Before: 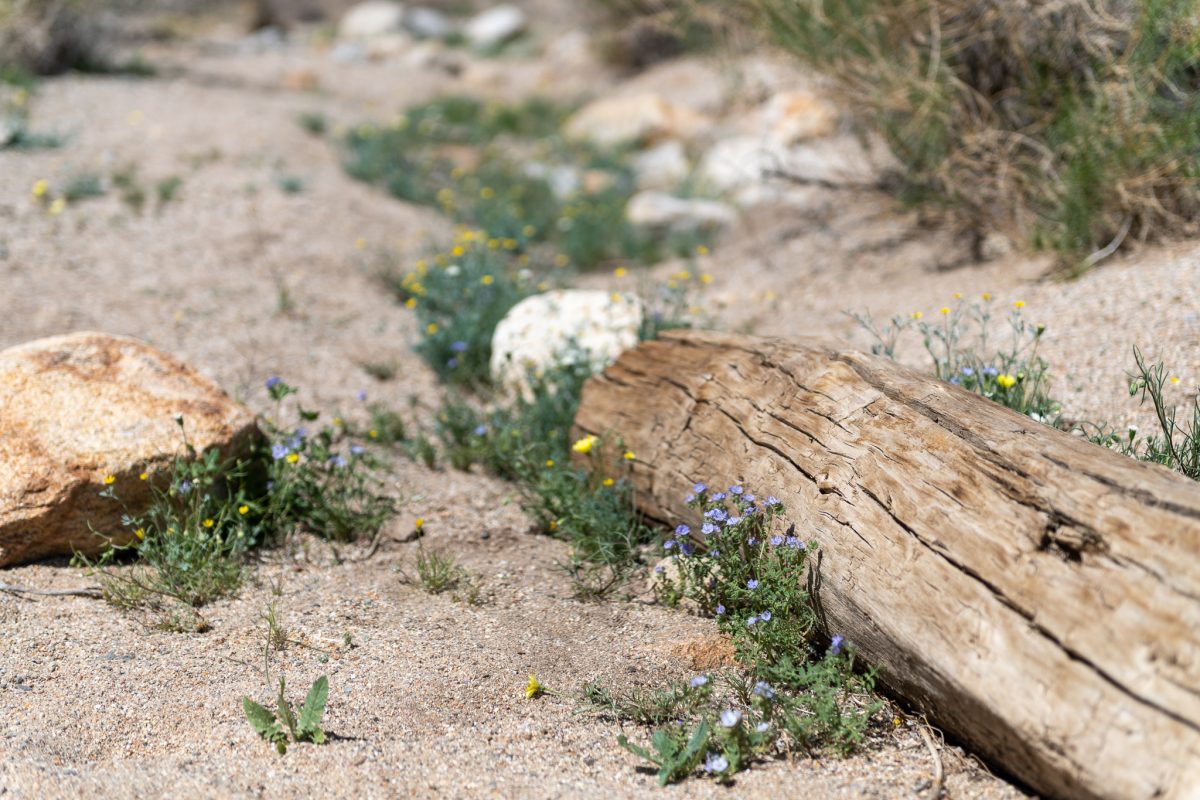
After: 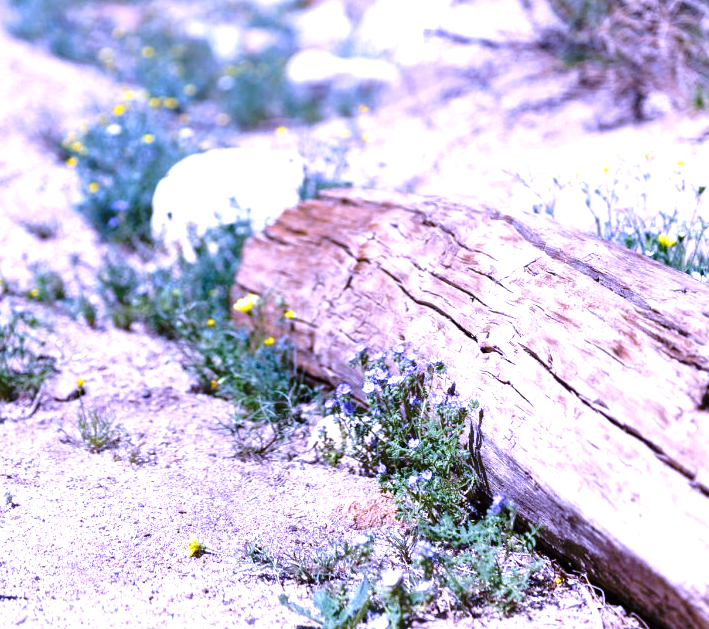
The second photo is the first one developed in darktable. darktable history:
crop and rotate: left 28.256%, top 17.734%, right 12.656%, bottom 3.573%
velvia: on, module defaults
white balance: red 0.98, blue 1.61
color balance: on, module defaults
local contrast: mode bilateral grid, contrast 20, coarseness 50, detail 120%, midtone range 0.2
exposure: black level correction 0, exposure 1 EV, compensate exposure bias true, compensate highlight preservation false
base curve: curves: ch0 [(0, 0) (0.073, 0.04) (0.157, 0.139) (0.492, 0.492) (0.758, 0.758) (1, 1)], preserve colors none
